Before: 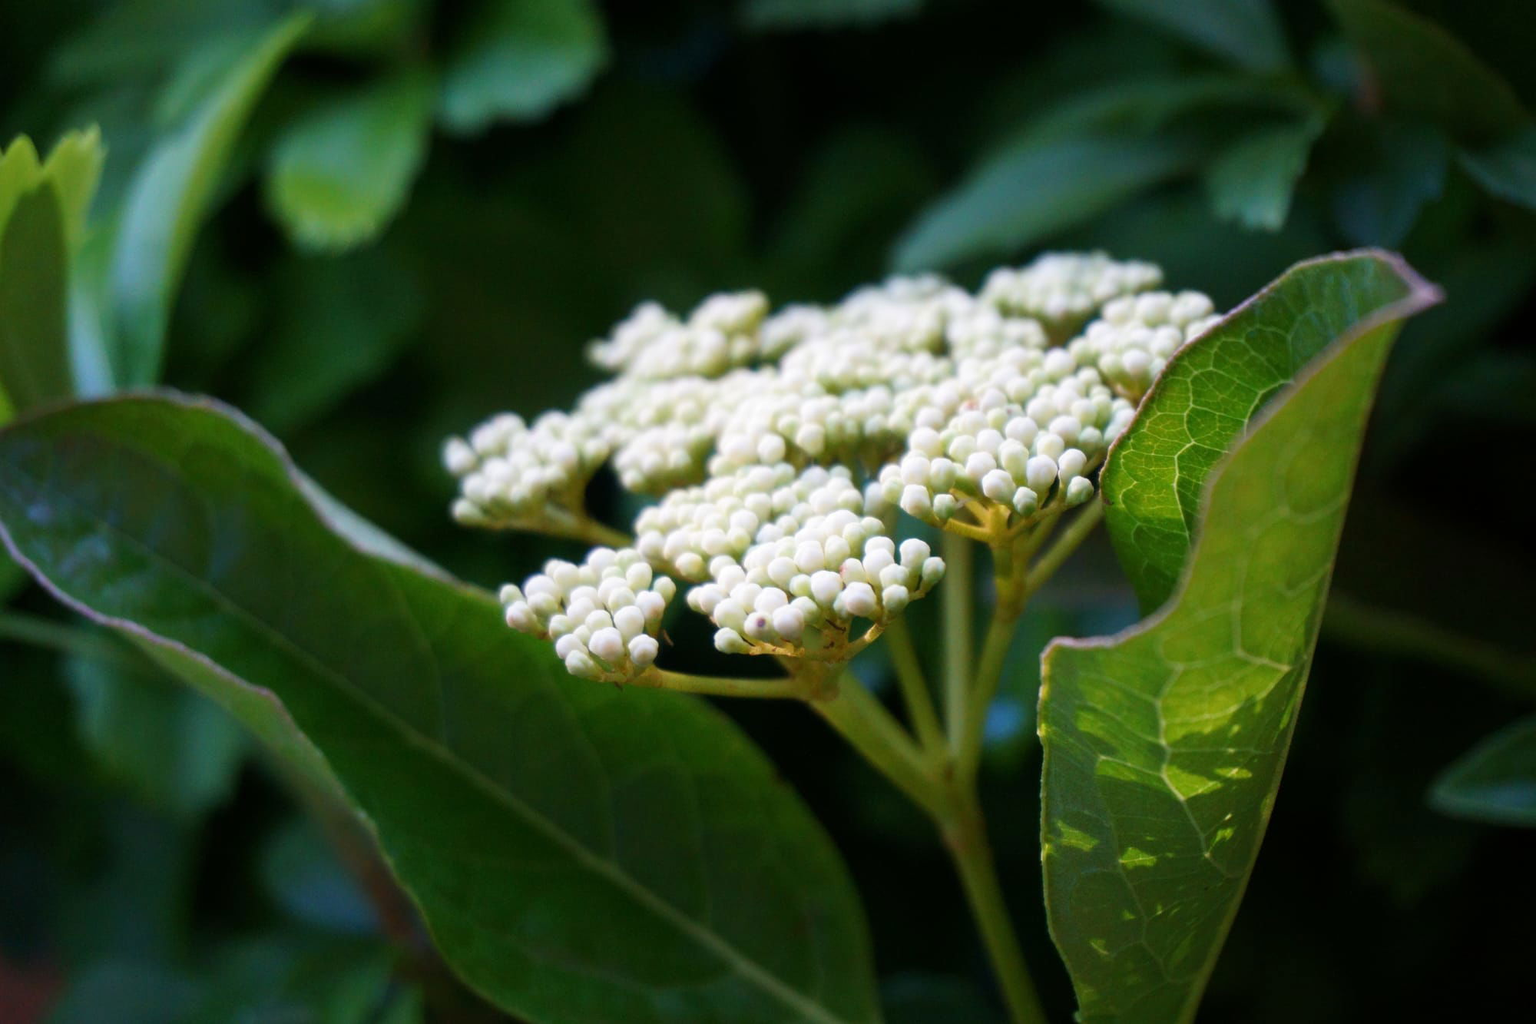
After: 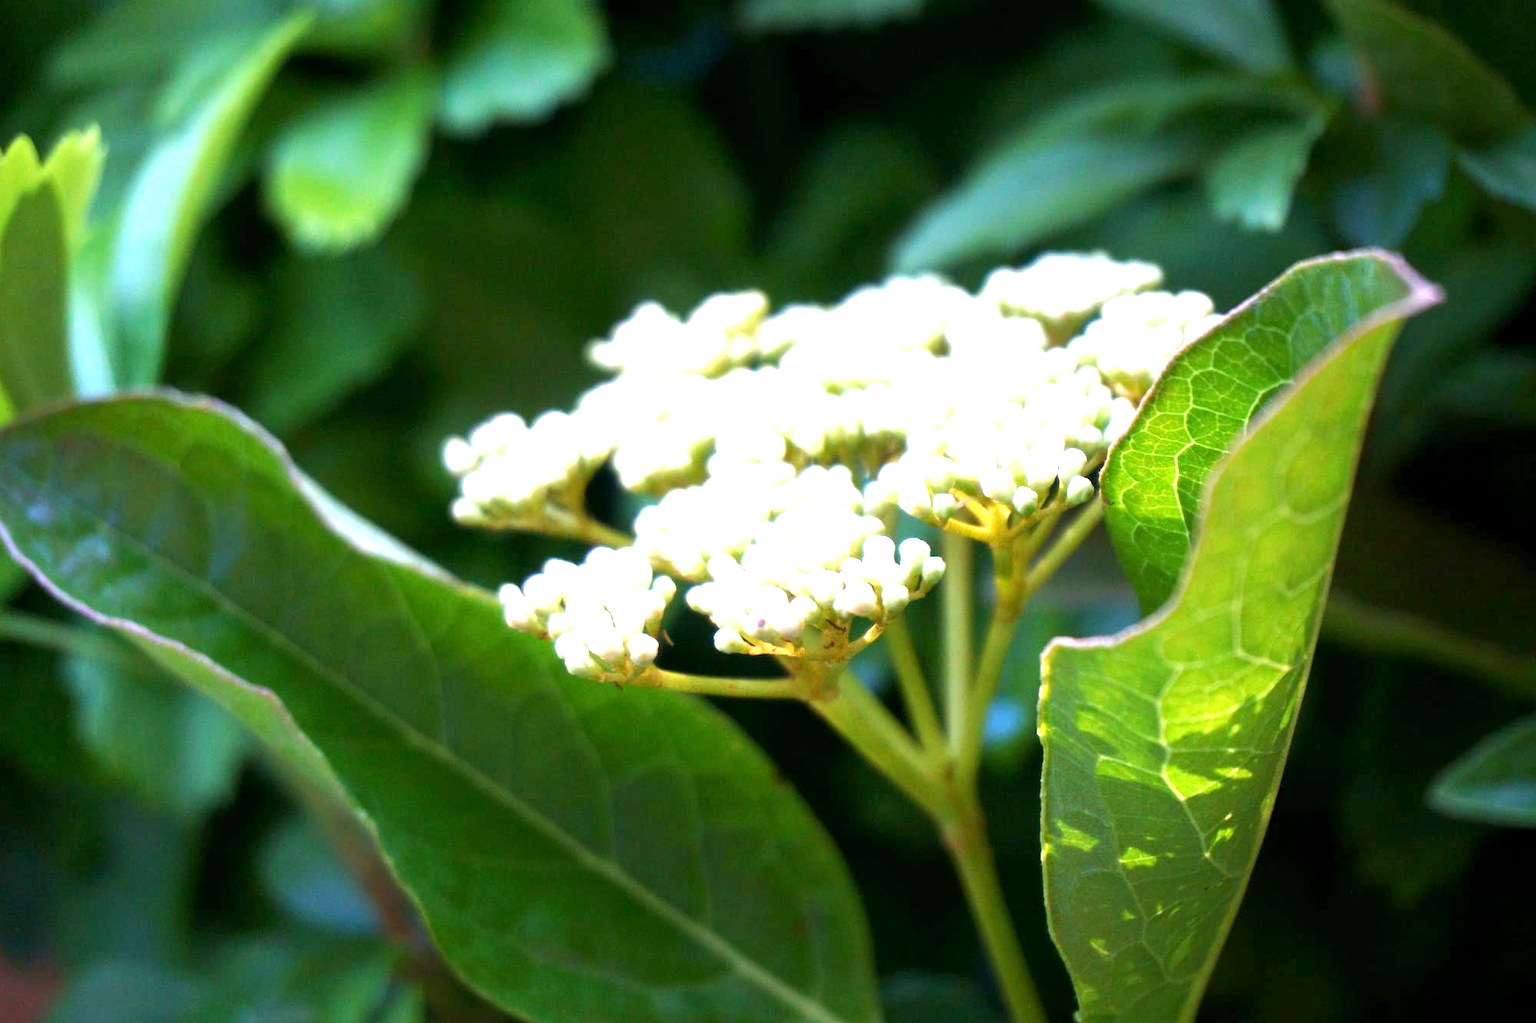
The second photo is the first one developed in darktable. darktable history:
tone equalizer: mask exposure compensation -0.484 EV
exposure: black level correction 0.001, exposure 1.648 EV, compensate exposure bias true, compensate highlight preservation false
